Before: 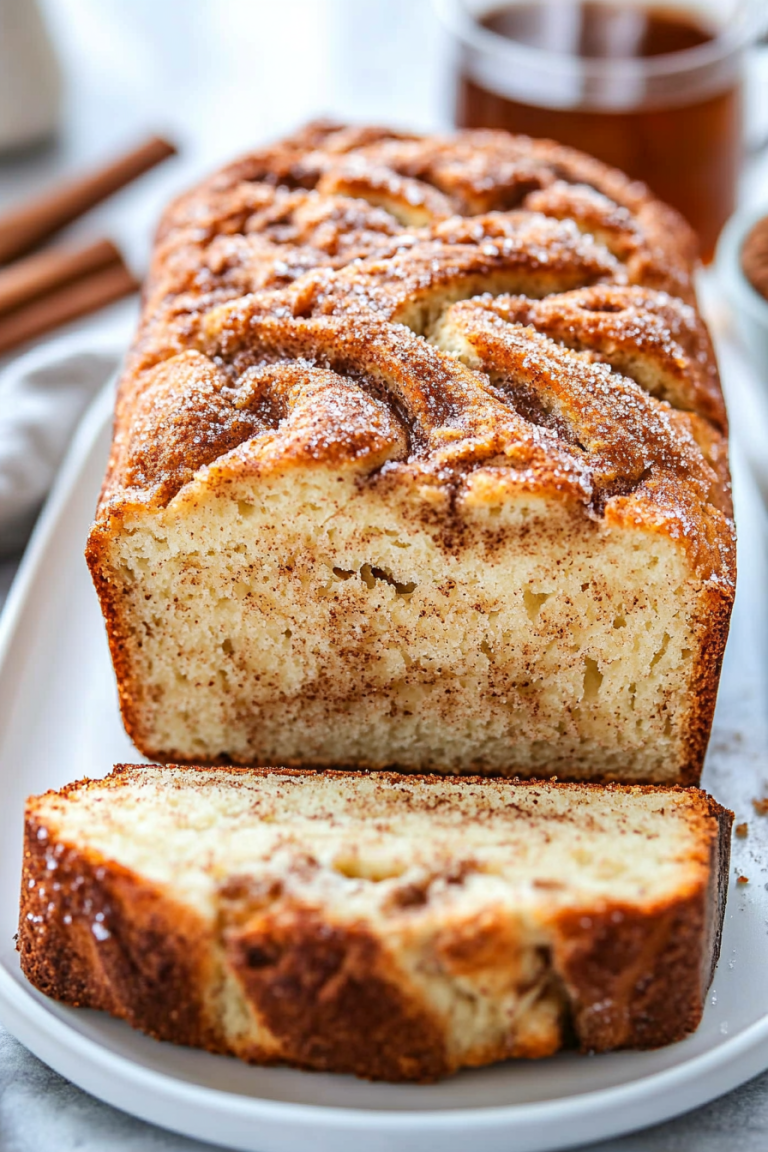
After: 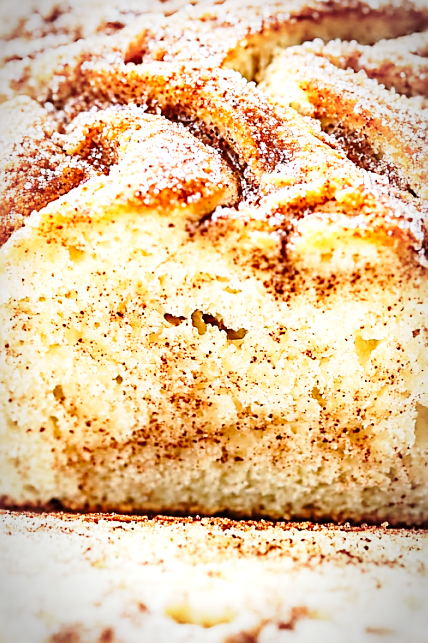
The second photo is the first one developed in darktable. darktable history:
base curve: curves: ch0 [(0, 0) (0.028, 0.03) (0.121, 0.232) (0.46, 0.748) (0.859, 0.968) (1, 1)], preserve colors none
exposure: black level correction 0.001, exposure 0.675 EV, compensate highlight preservation false
sharpen: on, module defaults
vignetting: automatic ratio true
crop and rotate: left 22.13%, top 22.054%, right 22.026%, bottom 22.102%
